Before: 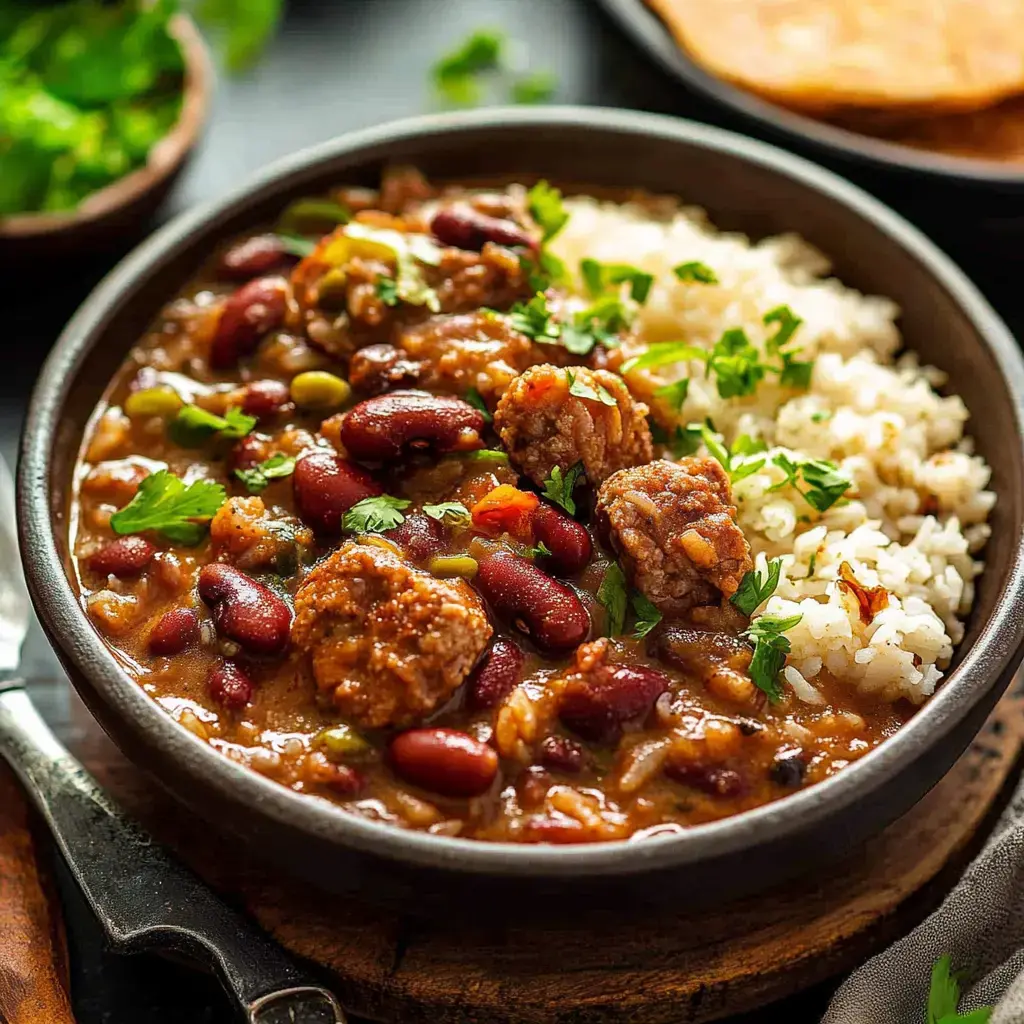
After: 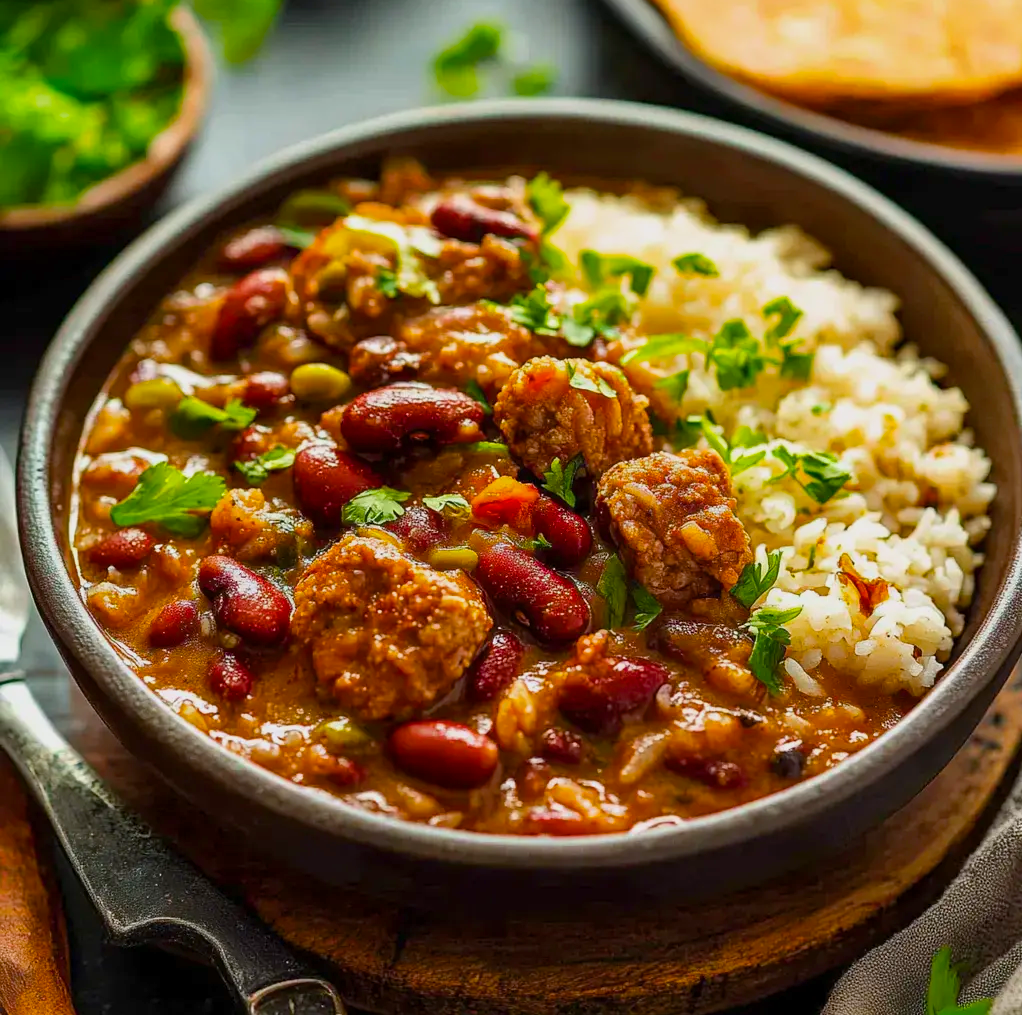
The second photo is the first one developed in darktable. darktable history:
crop: top 0.784%, right 0.103%
color balance rgb: linear chroma grading › global chroma 0.622%, perceptual saturation grading › global saturation 30.957%, contrast -10.172%
